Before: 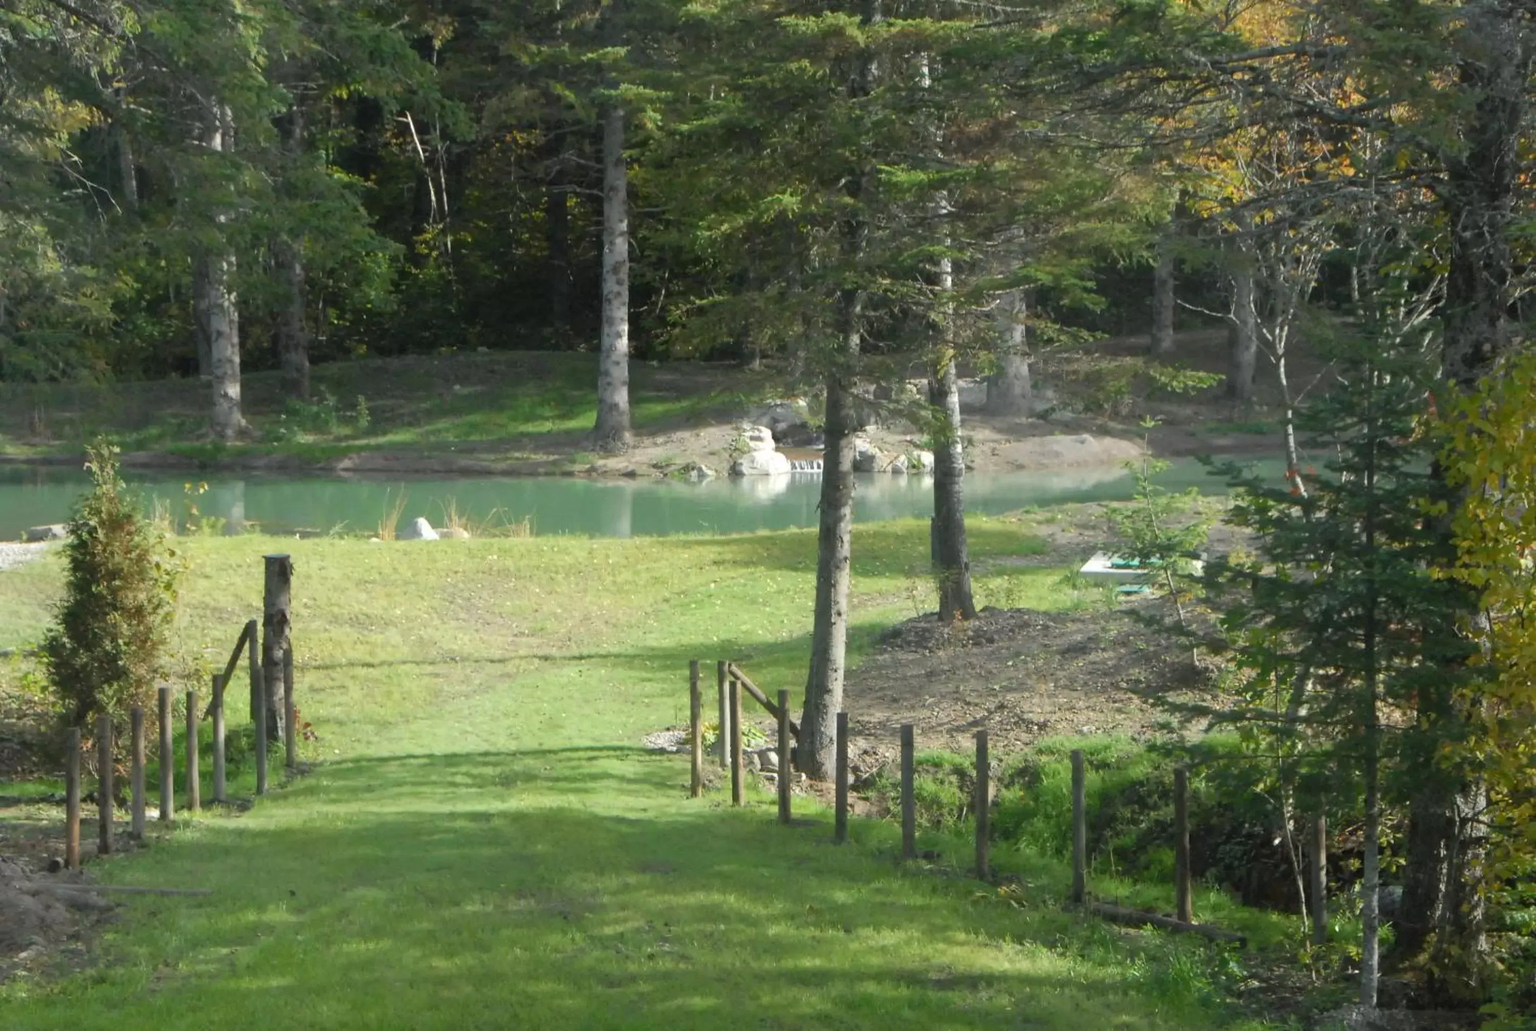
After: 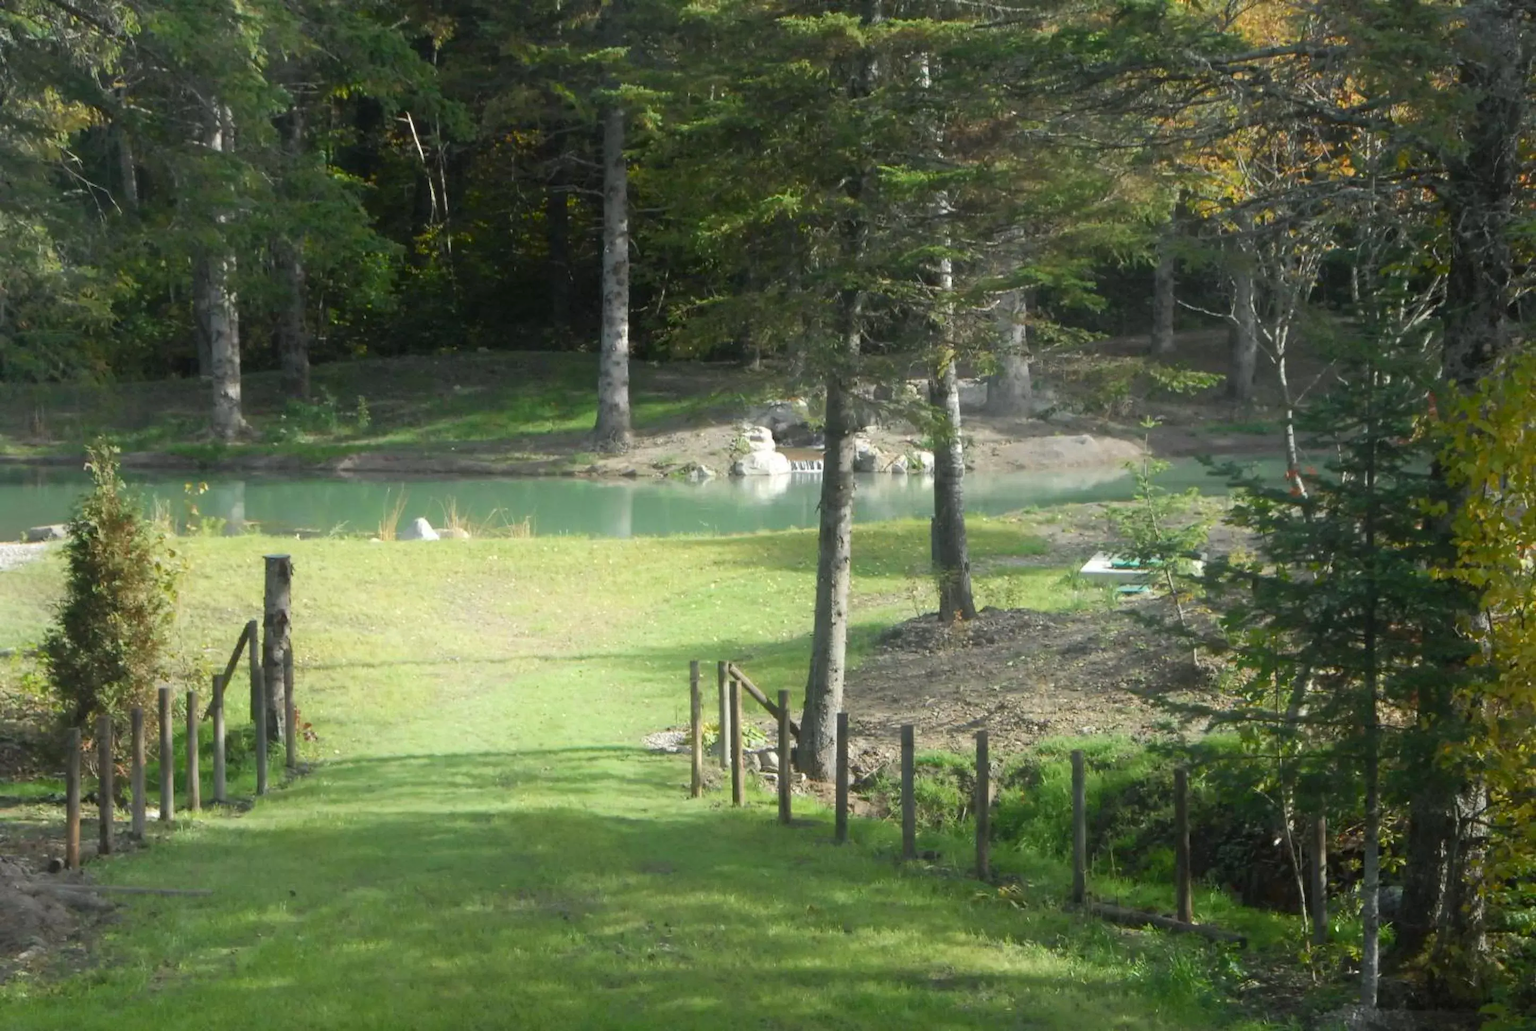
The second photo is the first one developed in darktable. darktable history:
shadows and highlights: shadows -38.98, highlights 64.59, highlights color adjustment 89.25%, soften with gaussian
